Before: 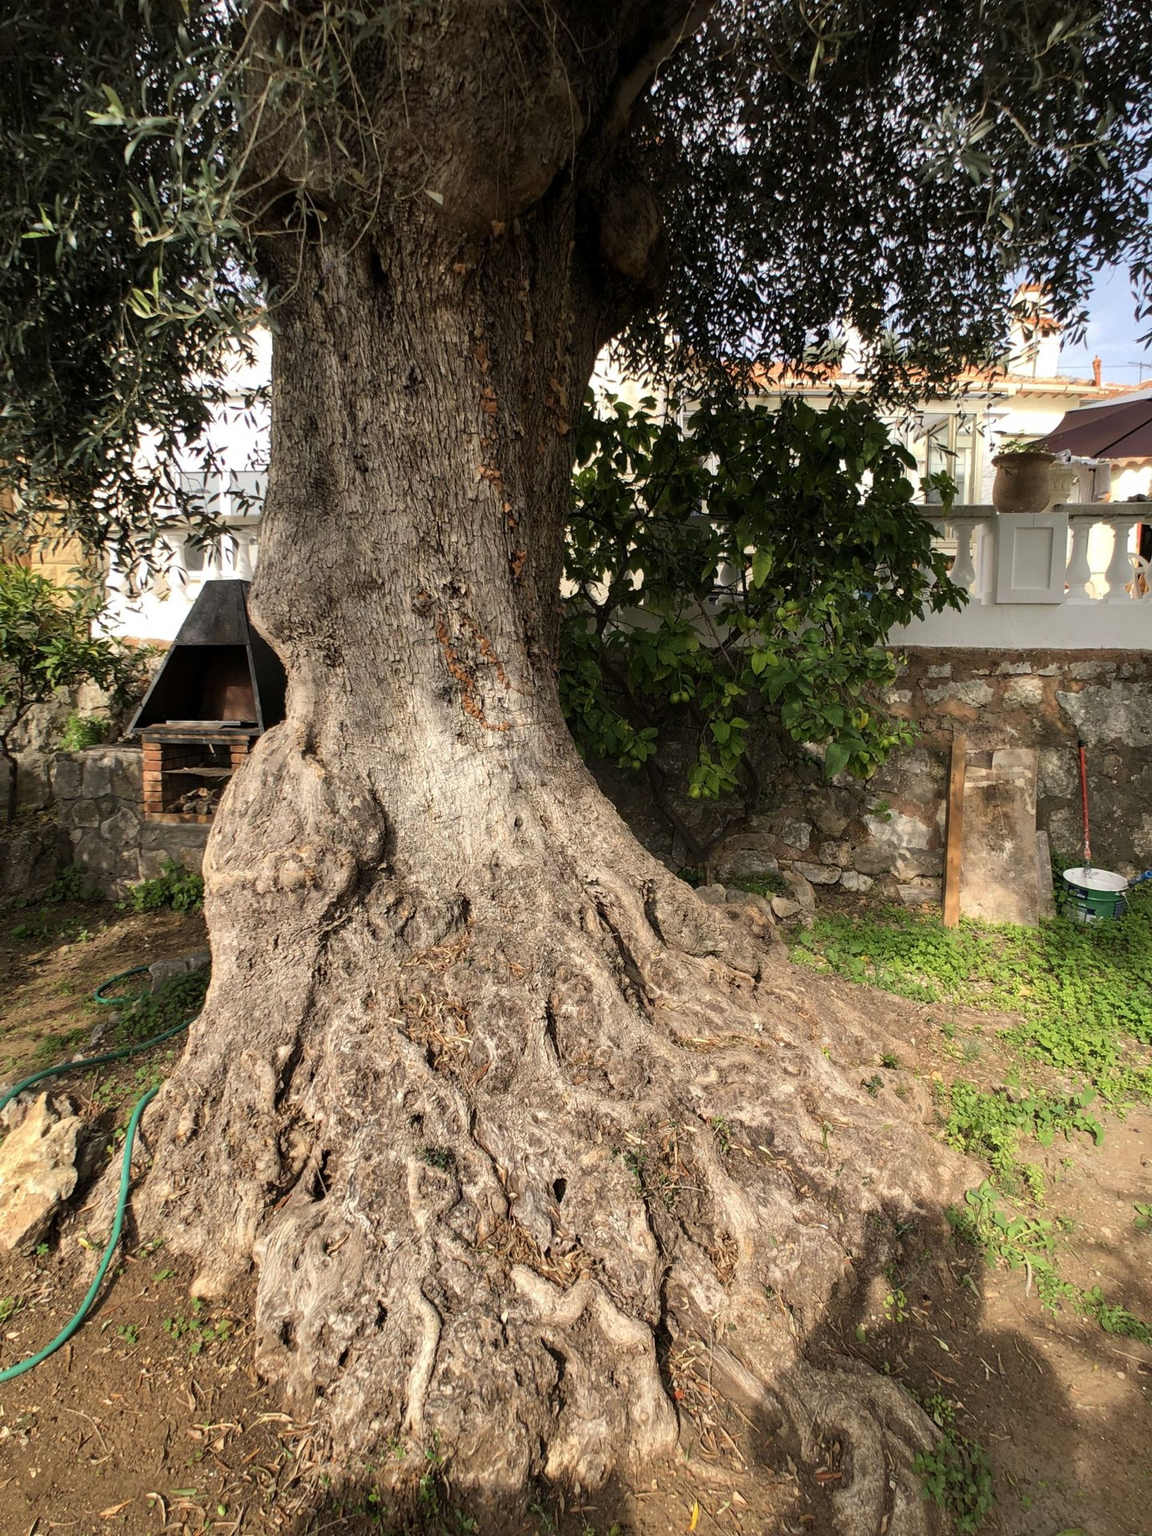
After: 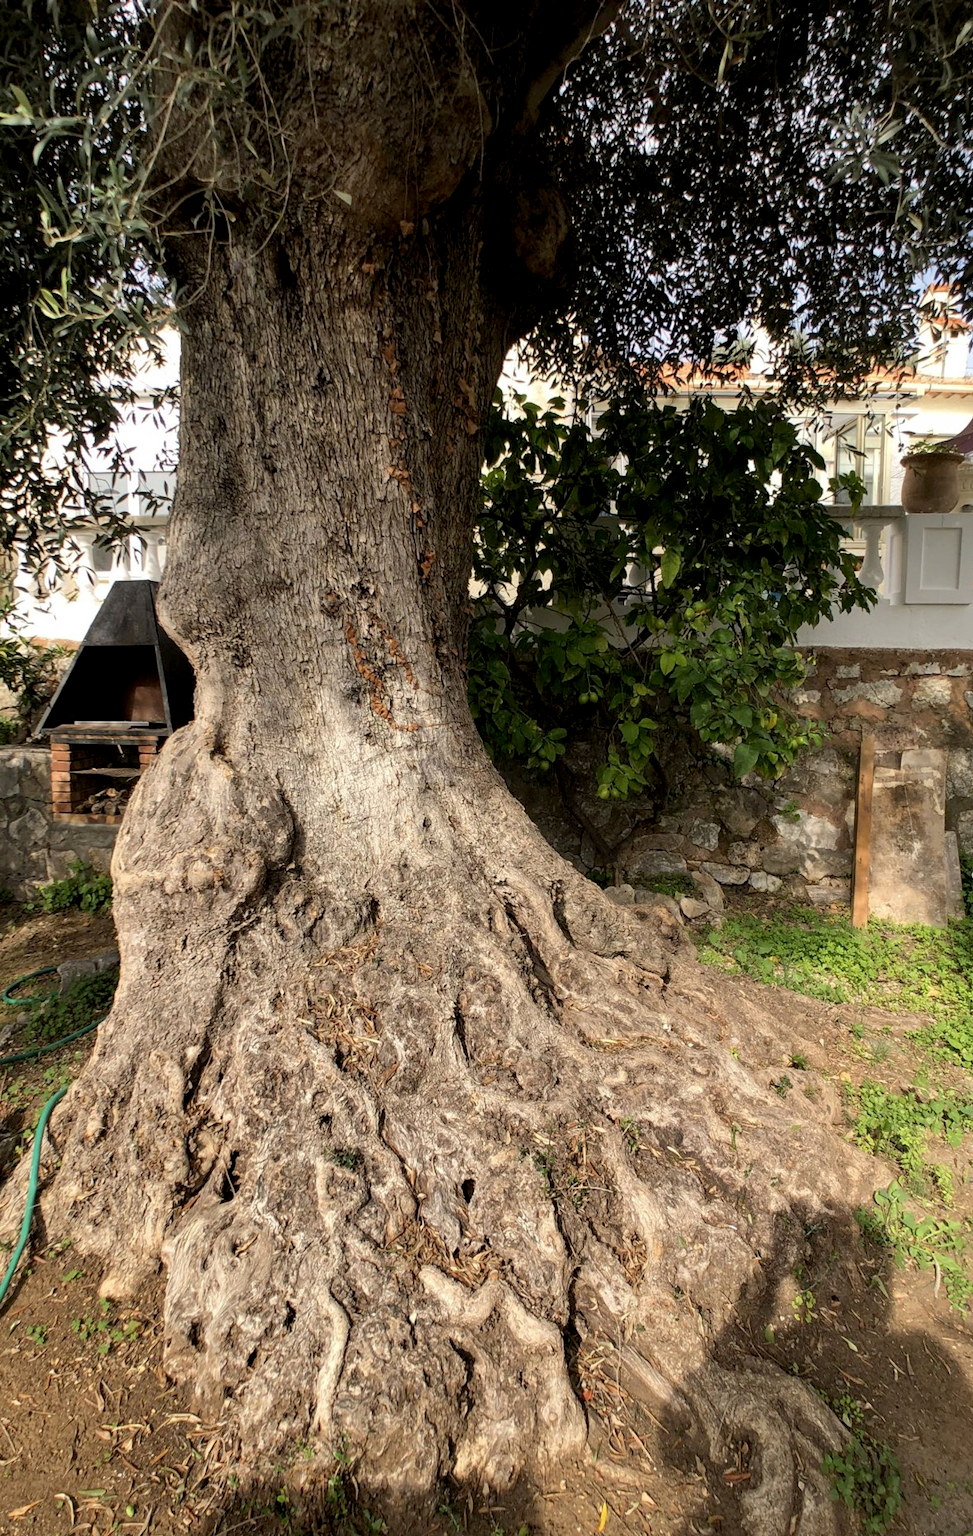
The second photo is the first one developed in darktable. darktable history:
exposure: black level correction 0.005, exposure 0.003 EV, compensate highlight preservation false
crop: left 7.97%, right 7.502%
